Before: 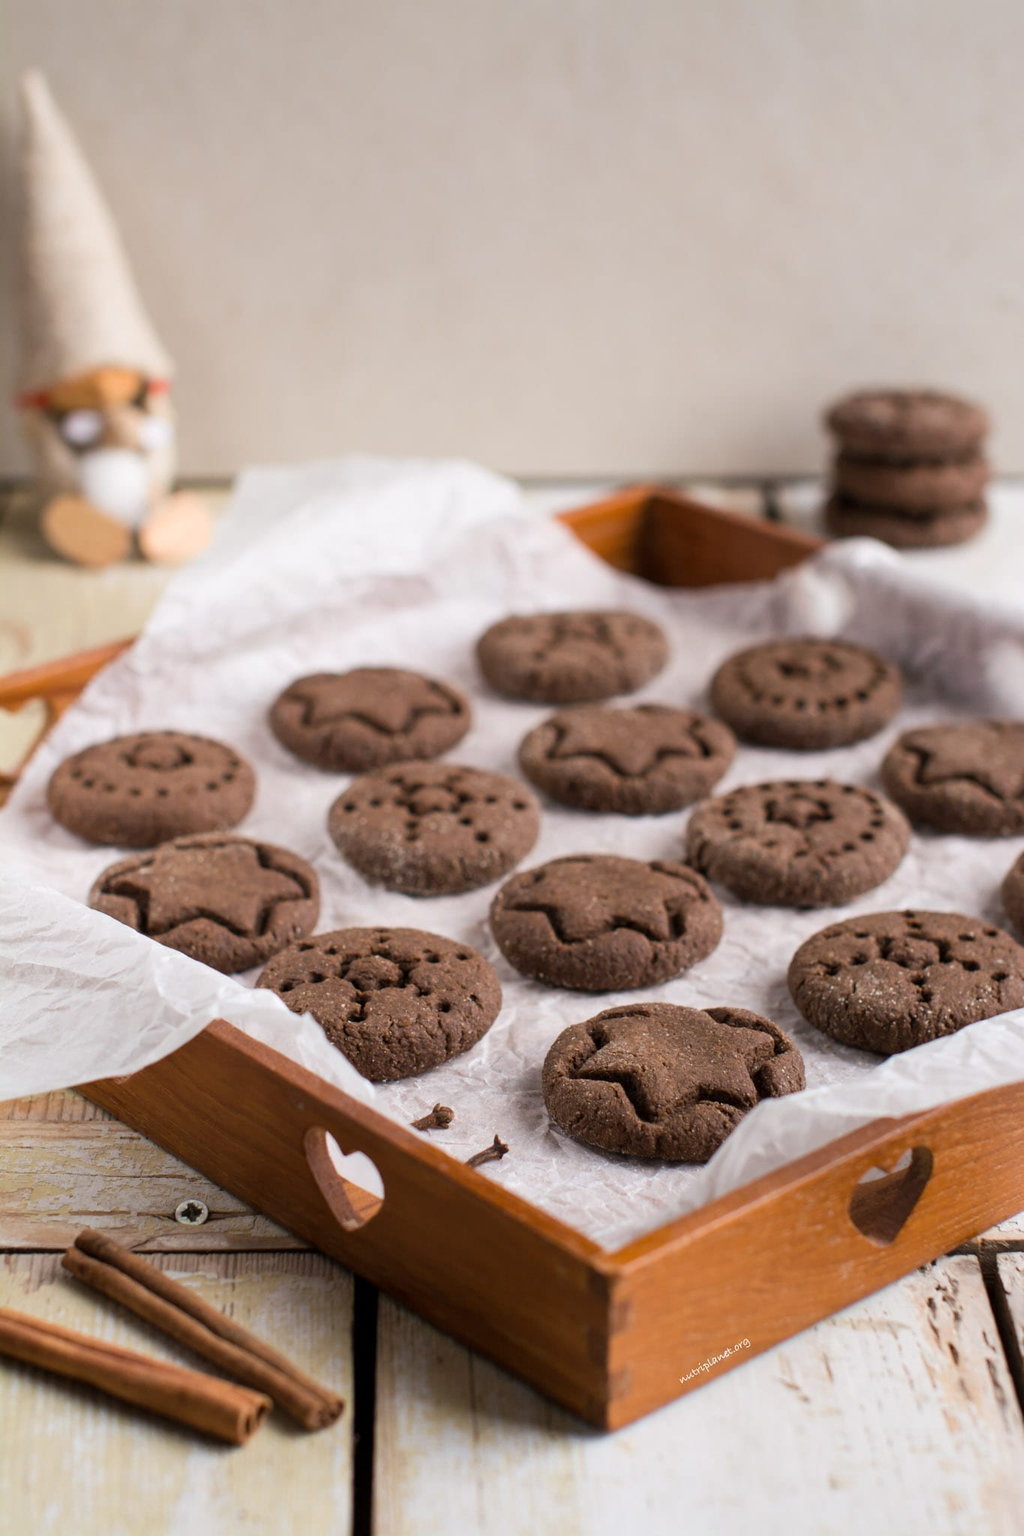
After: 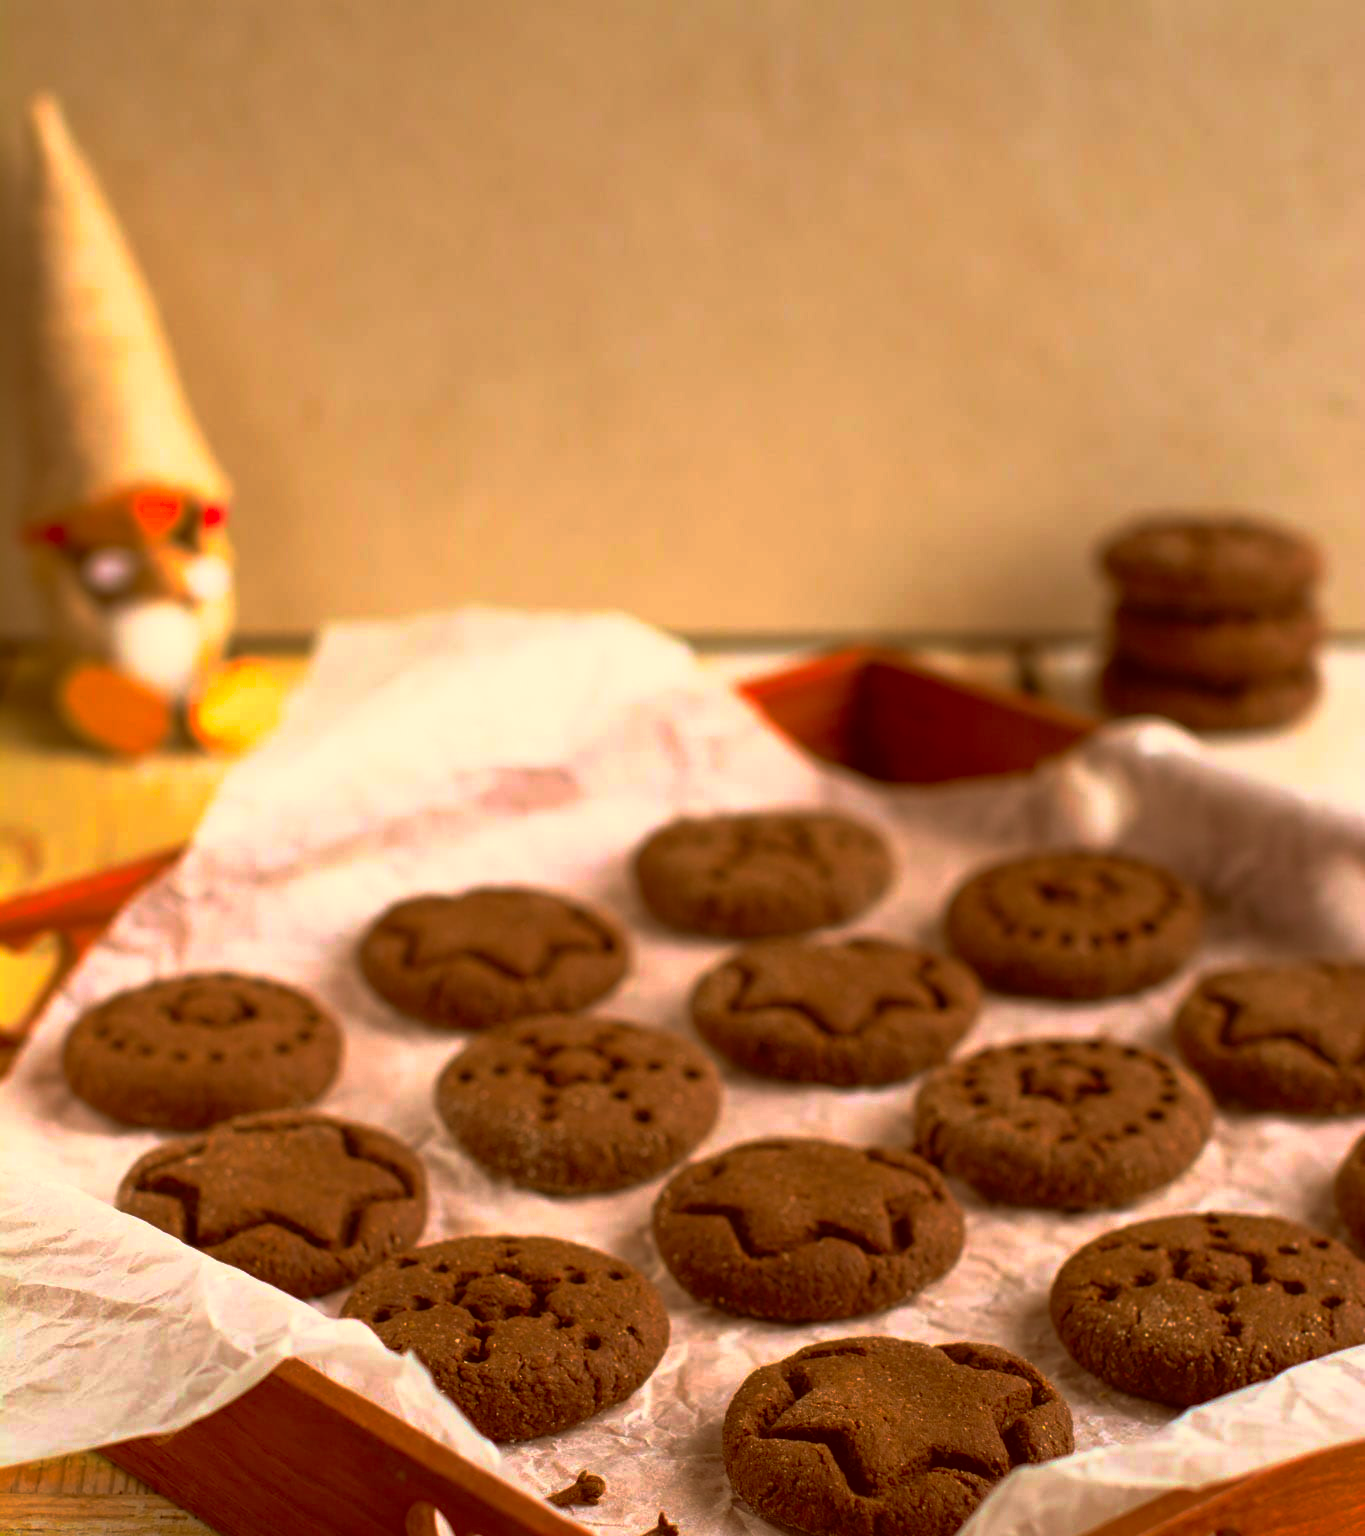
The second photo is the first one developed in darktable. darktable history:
color correction: highlights a* 1.05, highlights b* 23.83, shadows a* 16.03, shadows b* 24.23
base curve: curves: ch0 [(0, 0) (0.564, 0.291) (0.802, 0.731) (1, 1)], preserve colors none
crop: bottom 24.985%
contrast brightness saturation: contrast 0.203, brightness 0.199, saturation 0.814
